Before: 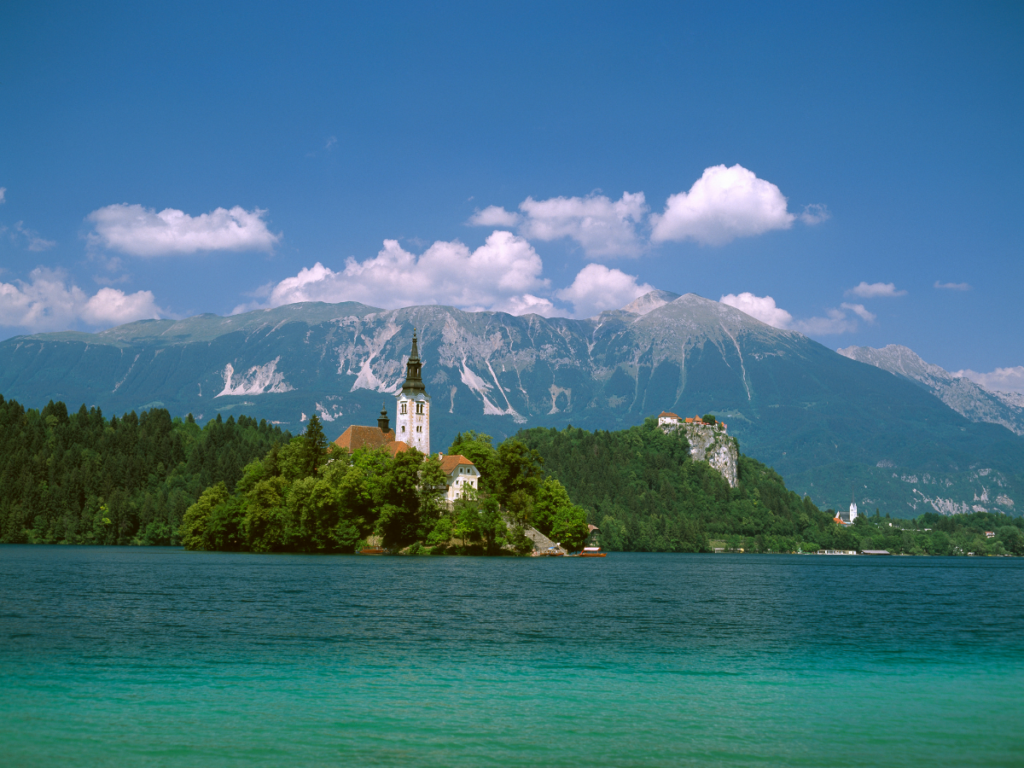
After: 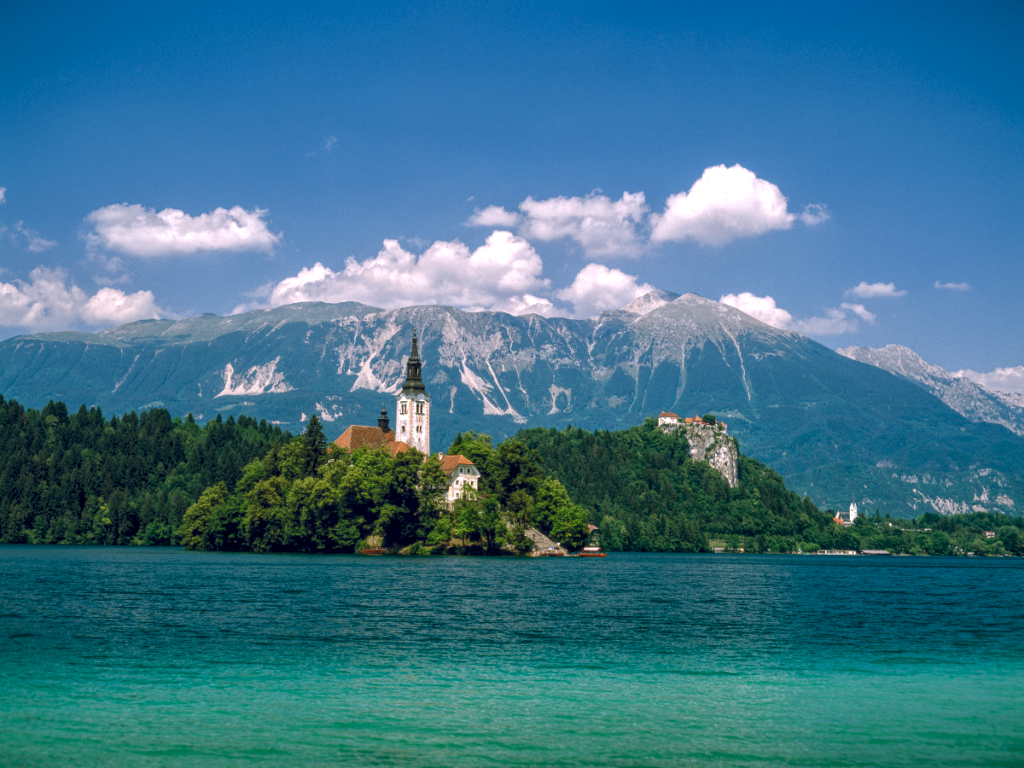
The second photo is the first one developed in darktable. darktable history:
local contrast: highlights 74%, shadows 55%, detail 176%, midtone range 0.207
color balance rgb: highlights gain › chroma 2.94%, highlights gain › hue 60.57°, global offset › chroma 0.25%, global offset › hue 256.52°, perceptual saturation grading › global saturation 20%, perceptual saturation grading › highlights -50%, perceptual saturation grading › shadows 30%, contrast 15%
